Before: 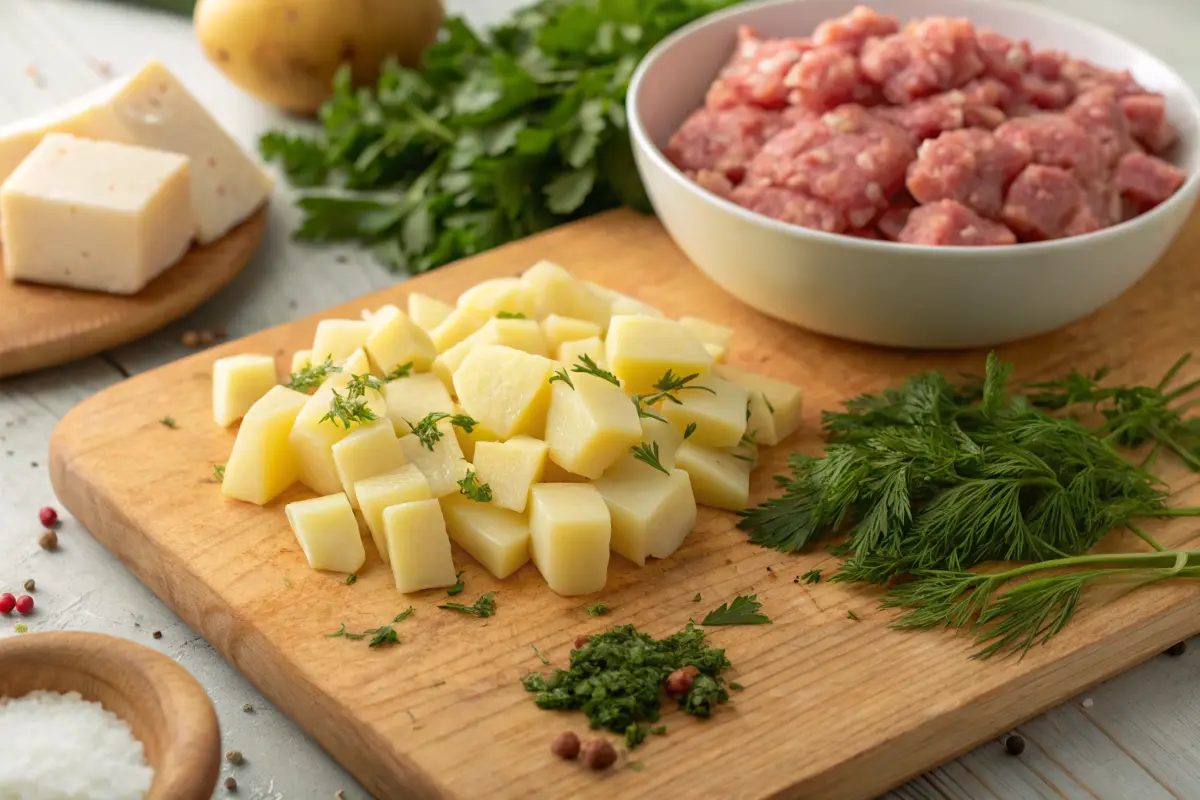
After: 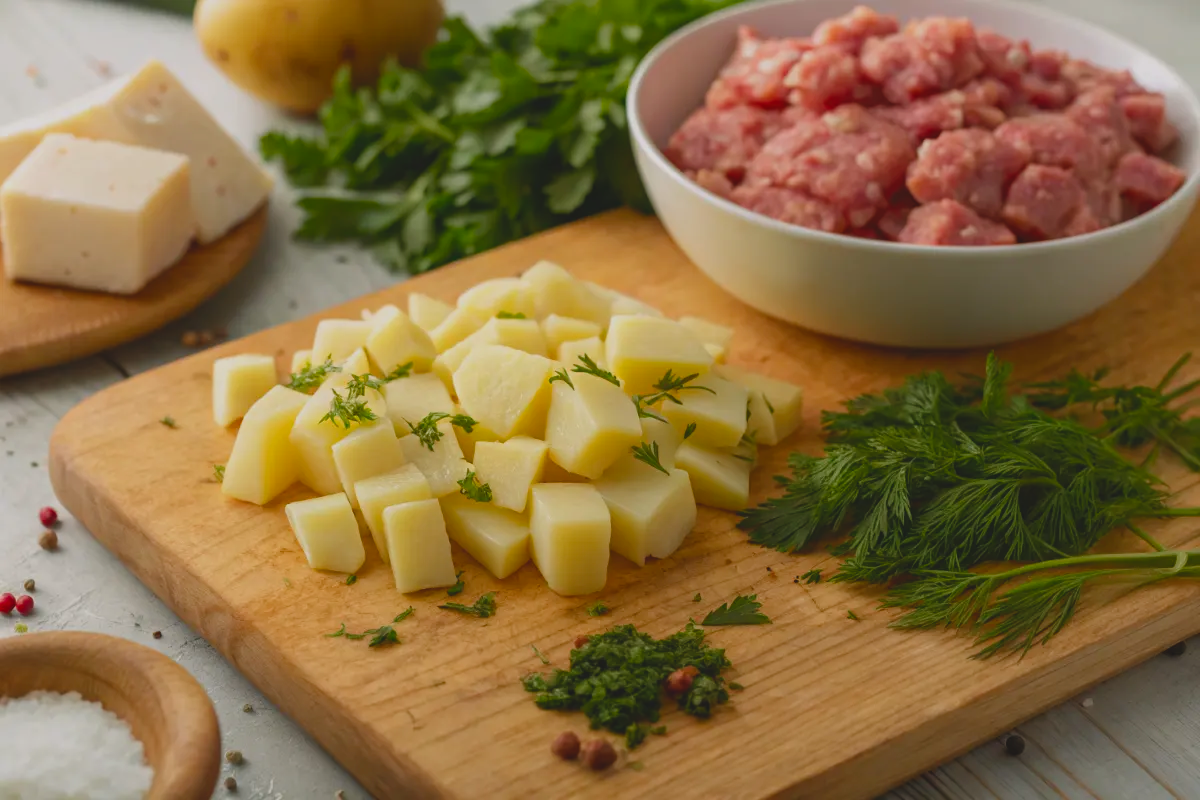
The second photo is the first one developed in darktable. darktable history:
exposure: black level correction -0.015, exposure -0.532 EV, compensate highlight preservation false
color balance rgb: highlights gain › chroma 0.277%, highlights gain › hue 332.52°, perceptual saturation grading › global saturation 15.842%, perceptual saturation grading › highlights -19.207%, perceptual saturation grading › shadows 19.58%, global vibrance 20%
